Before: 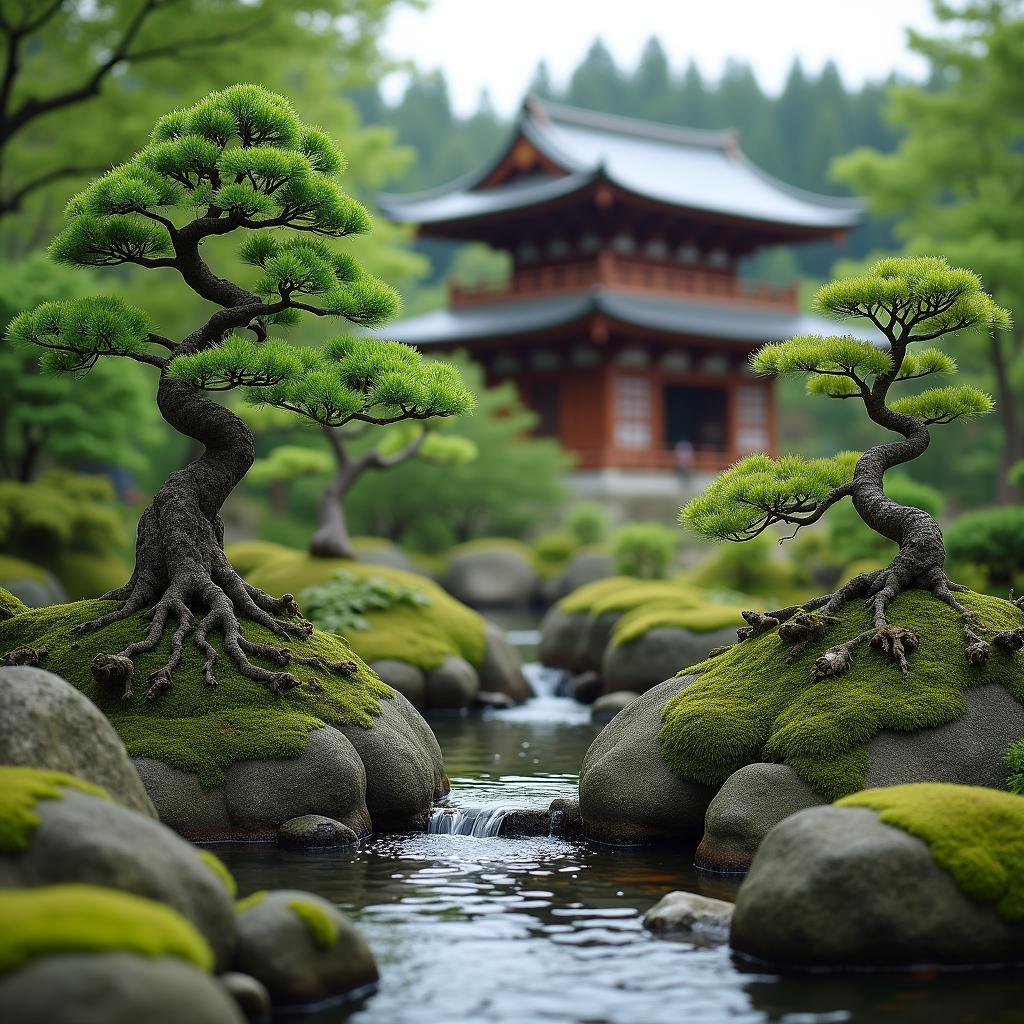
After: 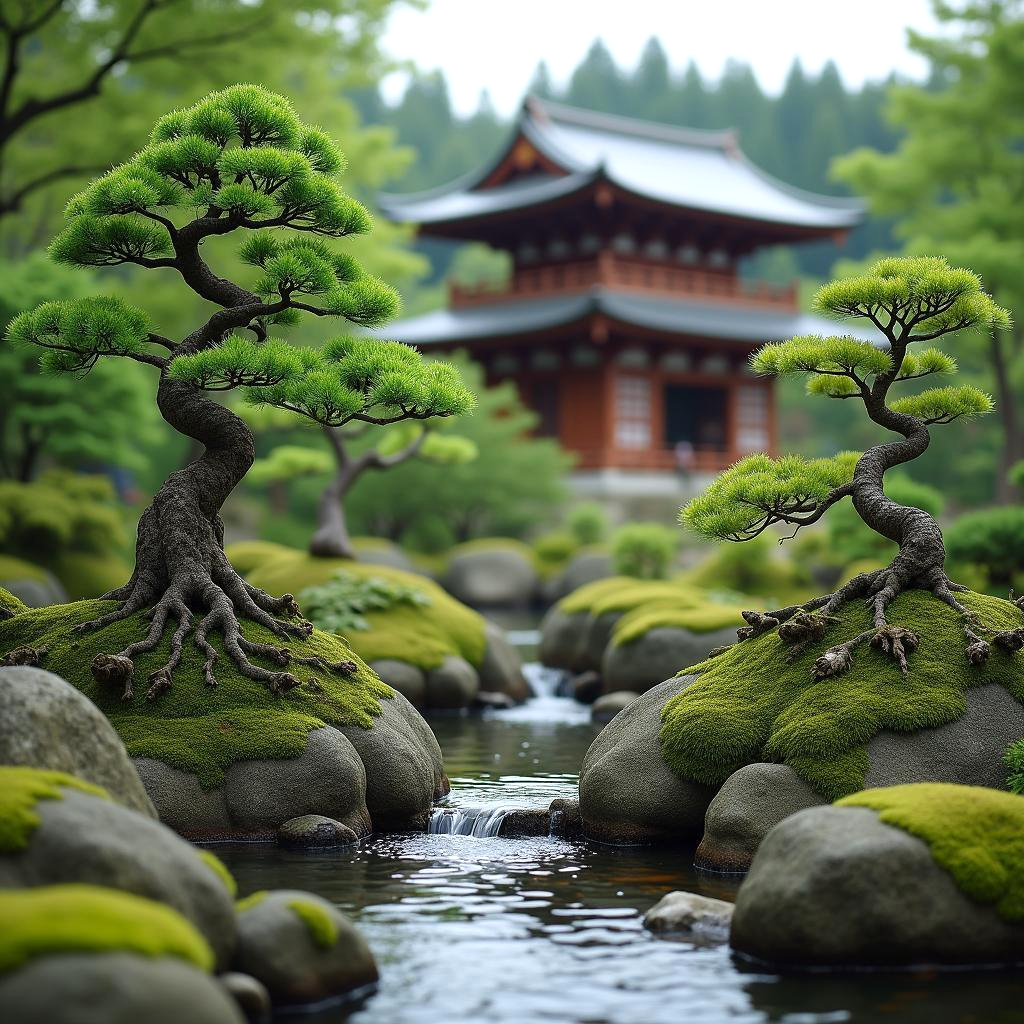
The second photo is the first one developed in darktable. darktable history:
exposure: exposure 0.176 EV, compensate exposure bias true, compensate highlight preservation false
